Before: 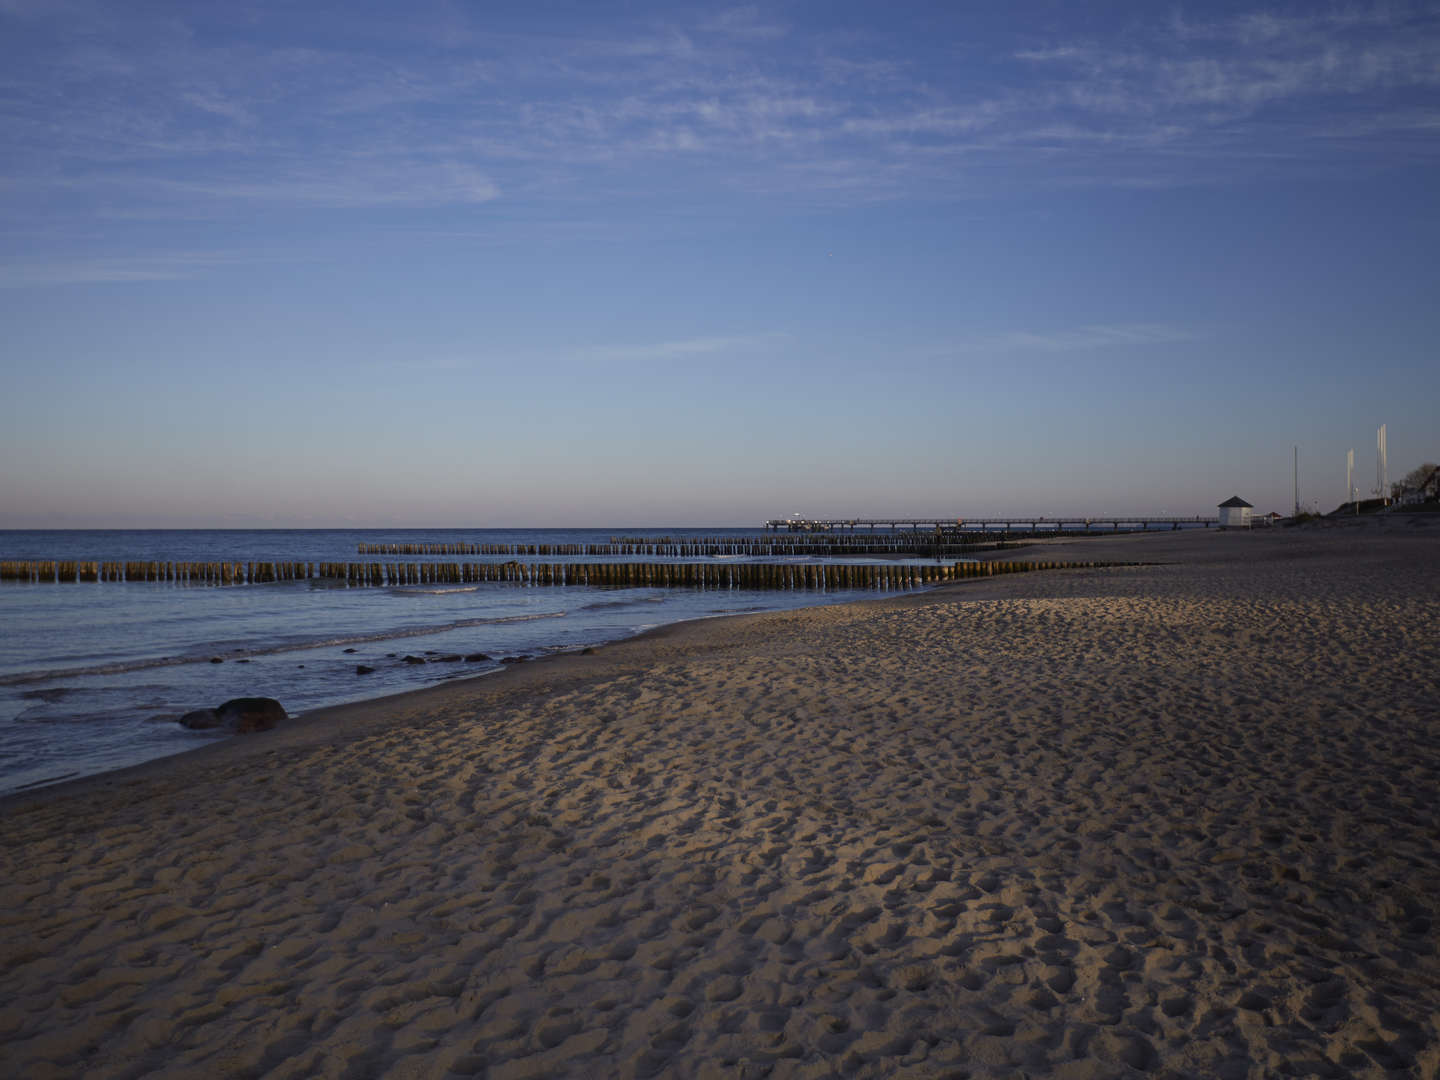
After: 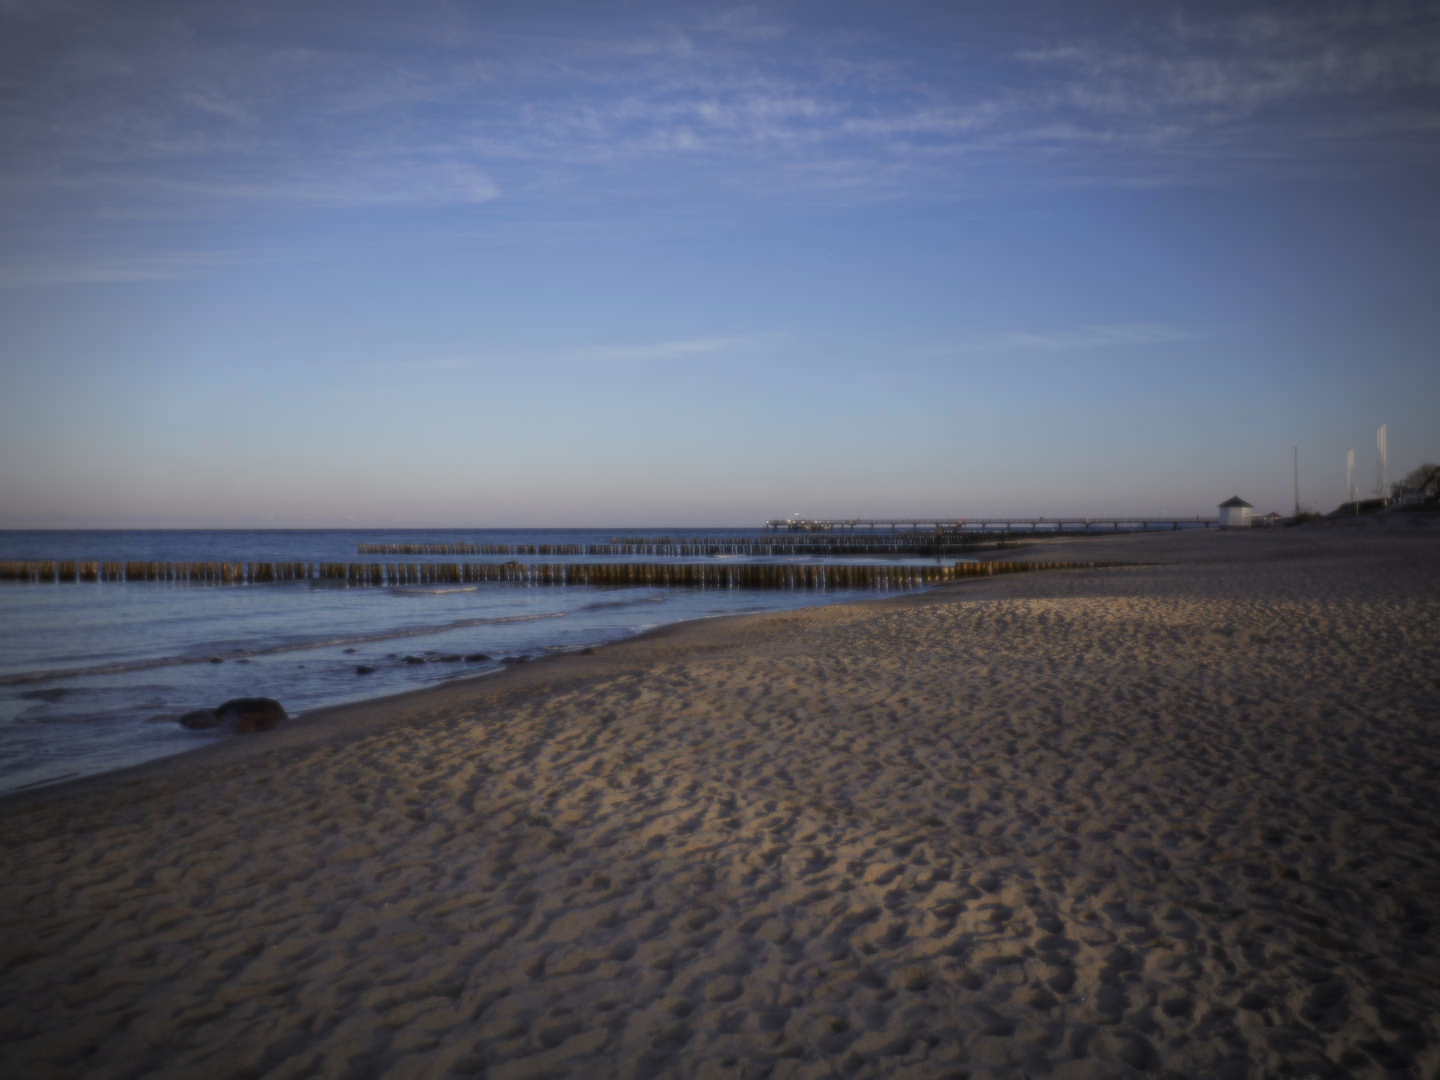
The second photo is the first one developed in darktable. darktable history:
soften: size 8.67%, mix 49%
vignetting: automatic ratio true
